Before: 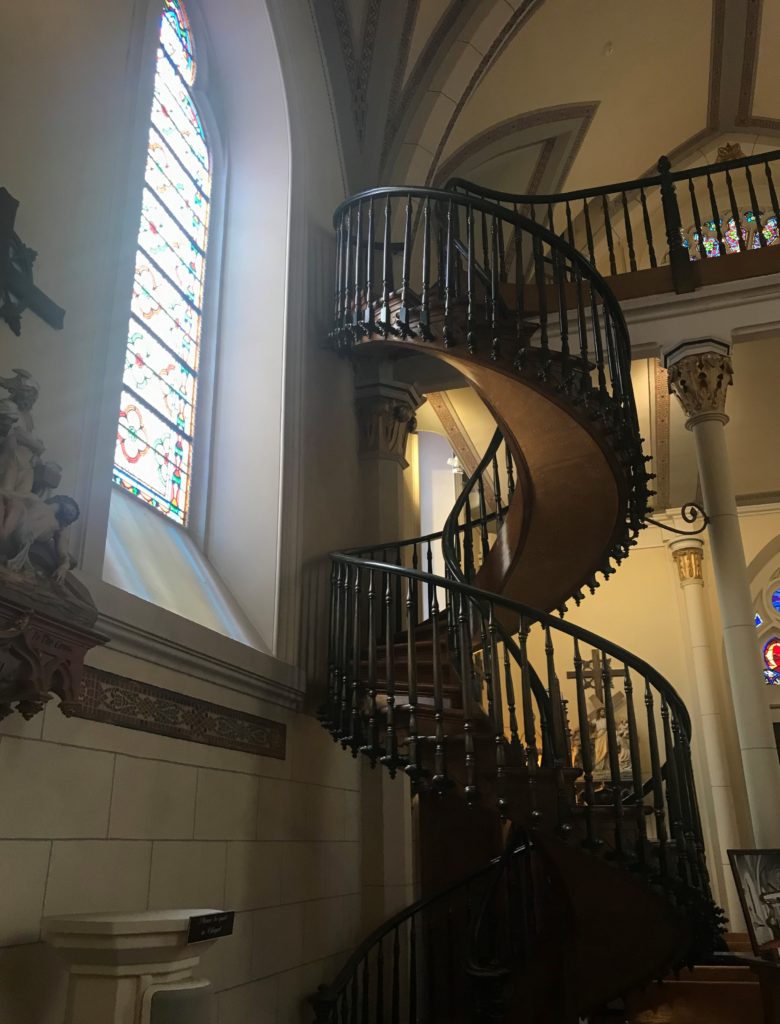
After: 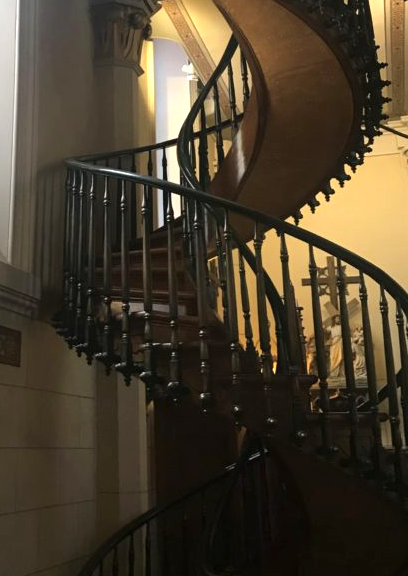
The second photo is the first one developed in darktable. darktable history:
exposure: black level correction 0, exposure 0.5 EV, compensate highlight preservation false
crop: left 34.098%, top 38.413%, right 13.521%, bottom 5.32%
